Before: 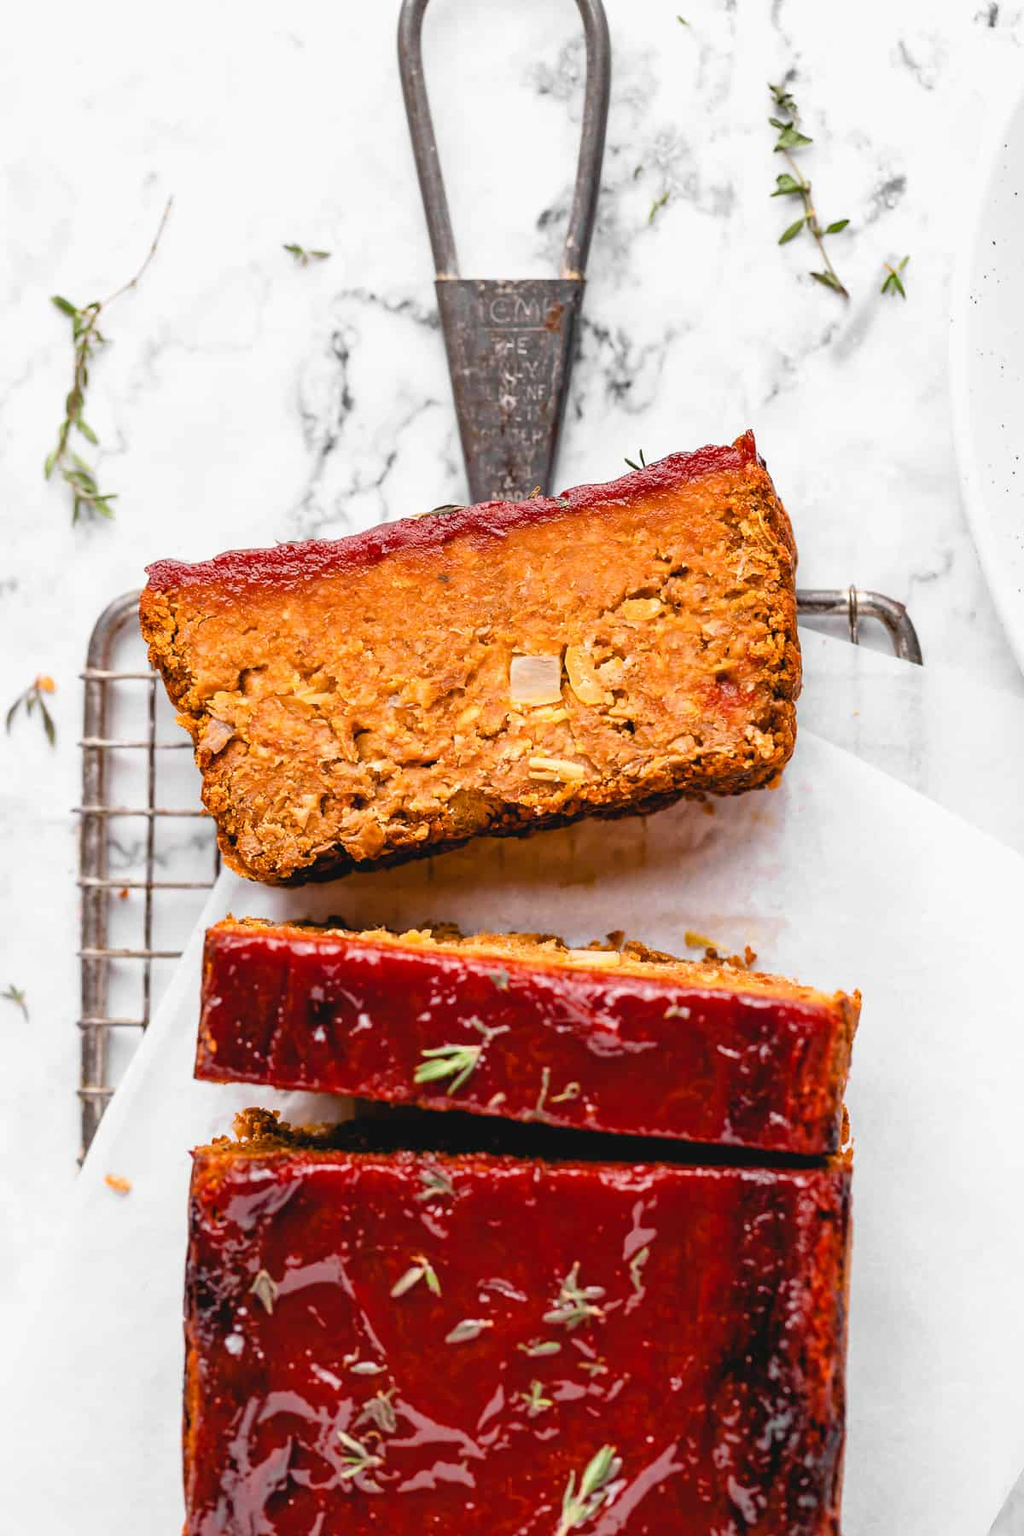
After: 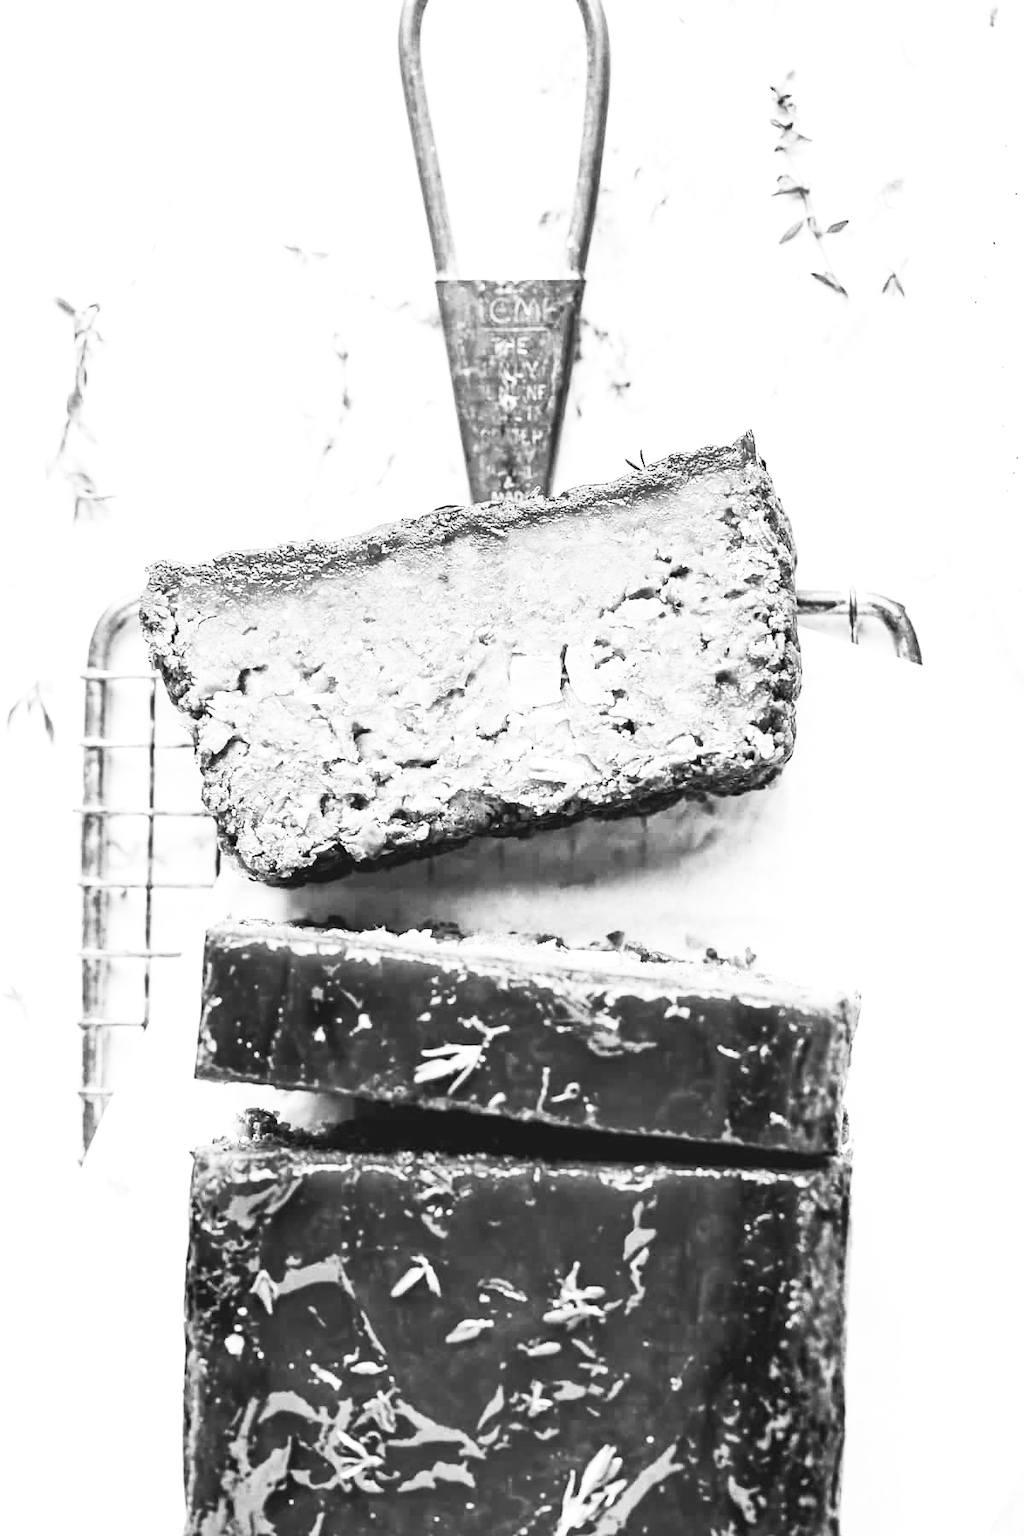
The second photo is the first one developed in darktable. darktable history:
color balance: output saturation 110%
color balance rgb: perceptual saturation grading › global saturation 25%, perceptual saturation grading › highlights -50%, perceptual saturation grading › shadows 30%, perceptual brilliance grading › global brilliance 12%, global vibrance 20%
contrast brightness saturation: contrast 0.53, brightness 0.47, saturation -1
